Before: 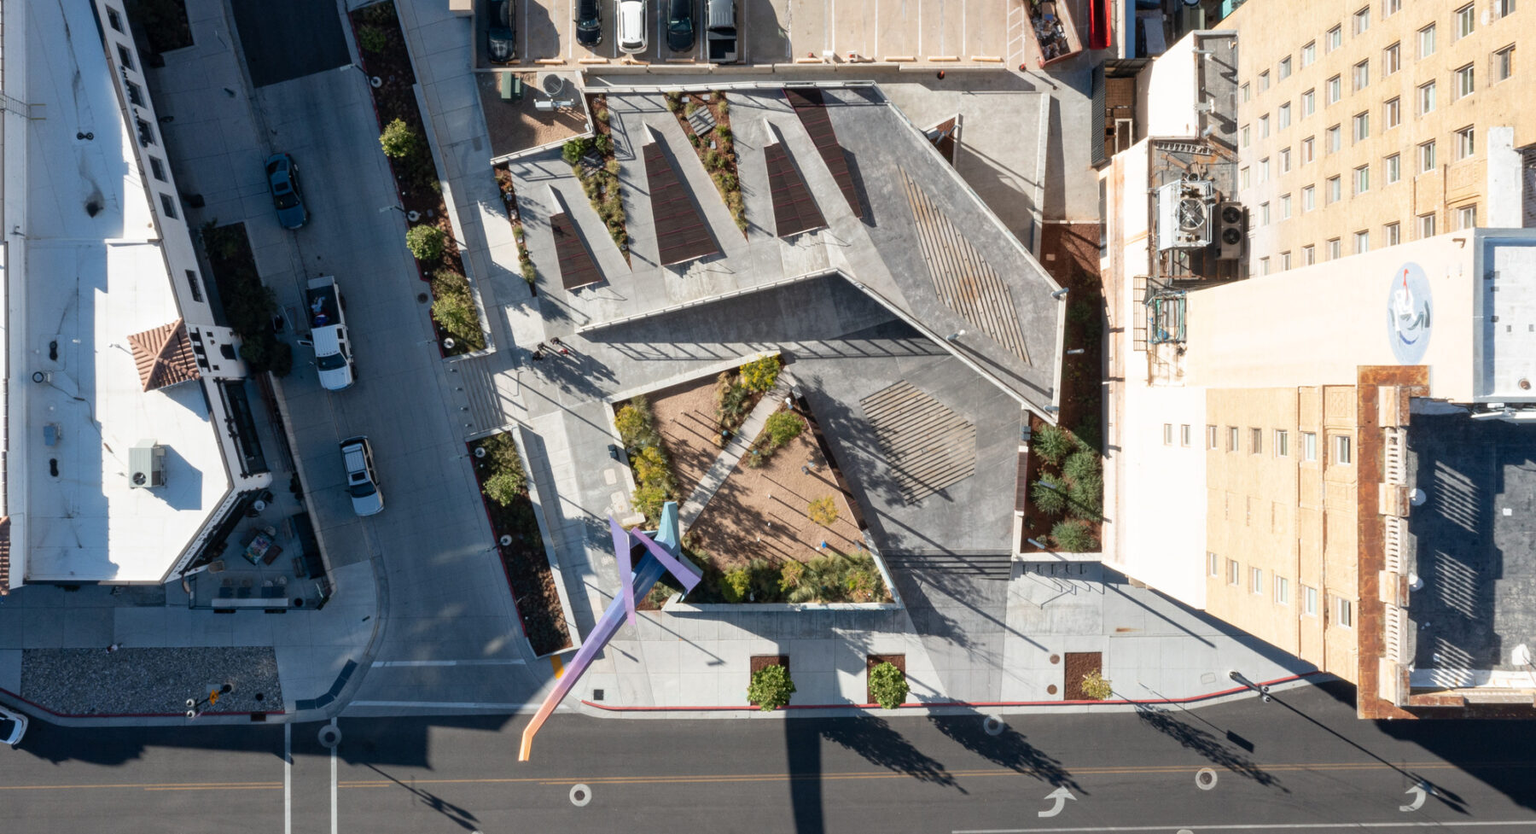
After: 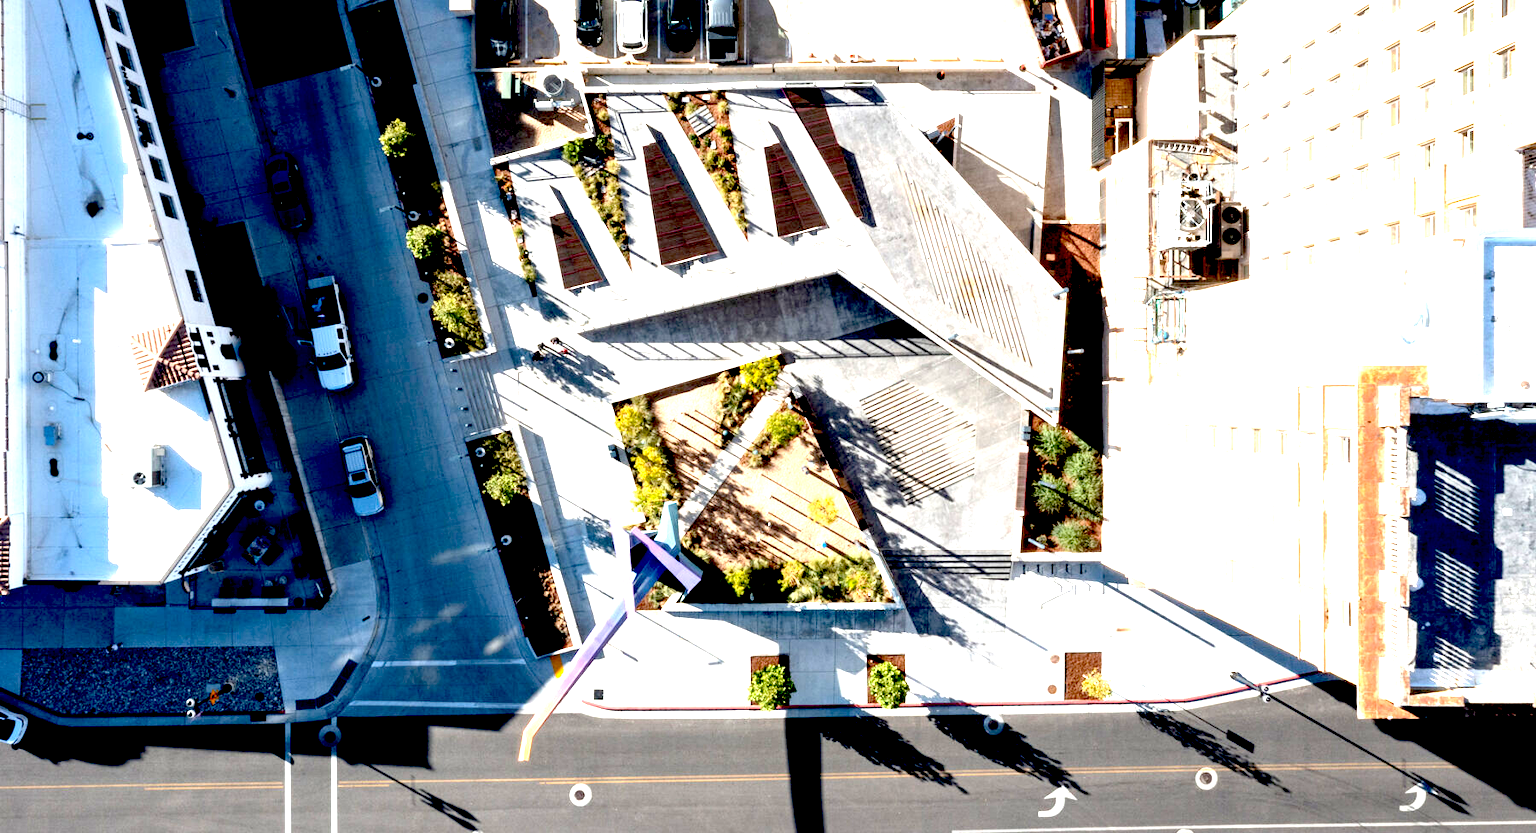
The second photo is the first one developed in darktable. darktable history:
exposure: black level correction 0.035, exposure 0.91 EV, compensate highlight preservation false
tone equalizer: -8 EV -0.768 EV, -7 EV -0.692 EV, -6 EV -0.583 EV, -5 EV -0.401 EV, -3 EV 0.365 EV, -2 EV 0.6 EV, -1 EV 0.699 EV, +0 EV 0.722 EV, smoothing diameter 24.9%, edges refinement/feathering 6.07, preserve details guided filter
